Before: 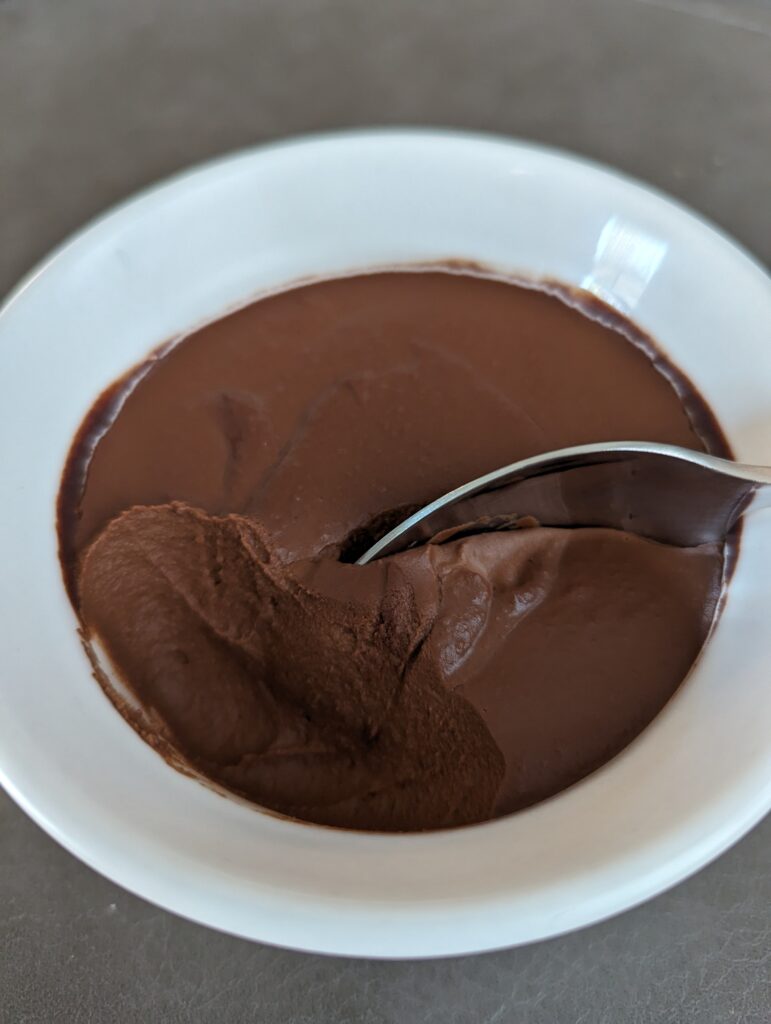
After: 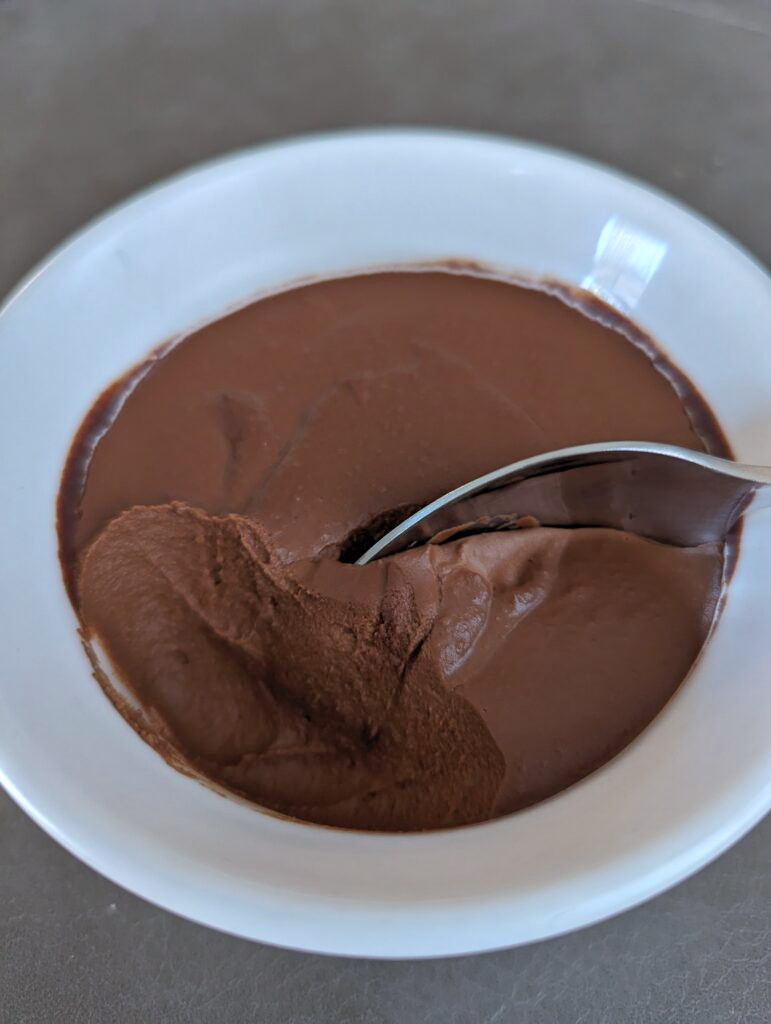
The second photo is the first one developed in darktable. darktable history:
white balance: red 0.984, blue 1.059
shadows and highlights: on, module defaults
